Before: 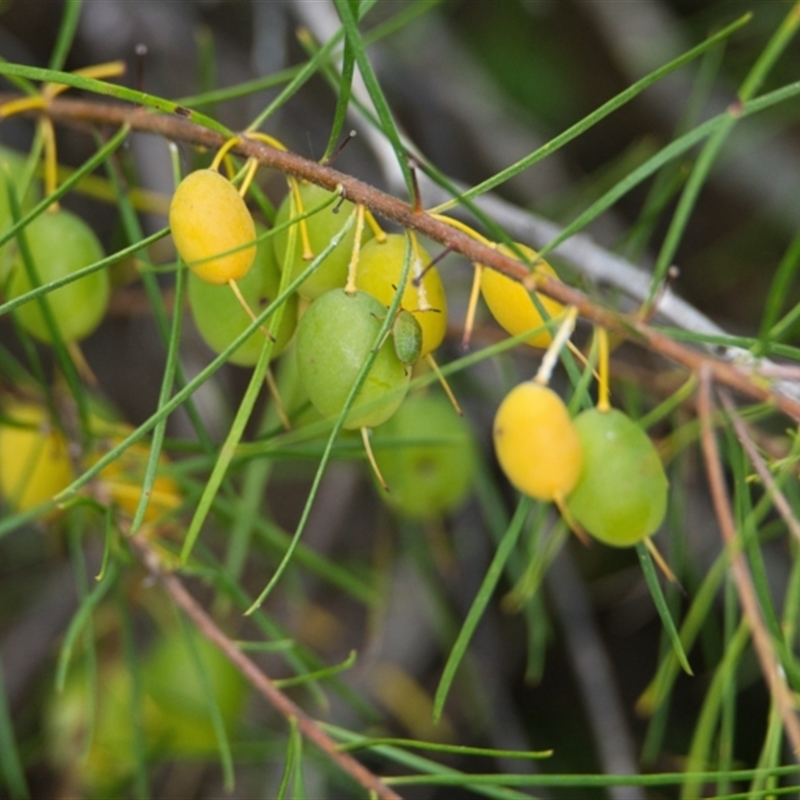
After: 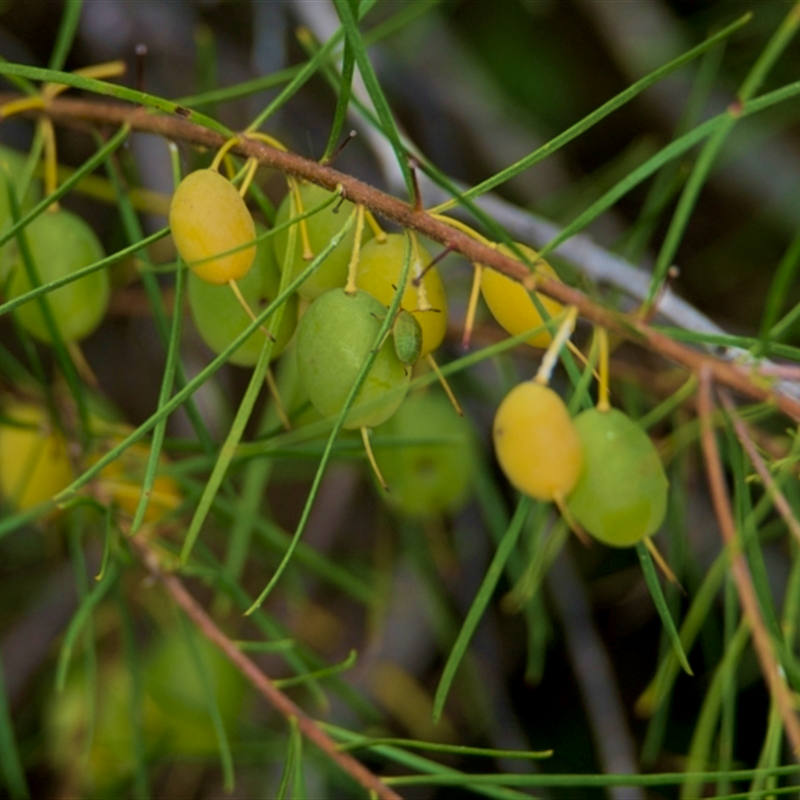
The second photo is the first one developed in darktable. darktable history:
velvia: strength 75%
exposure: black level correction 0.009, exposure -0.653 EV, compensate highlight preservation false
